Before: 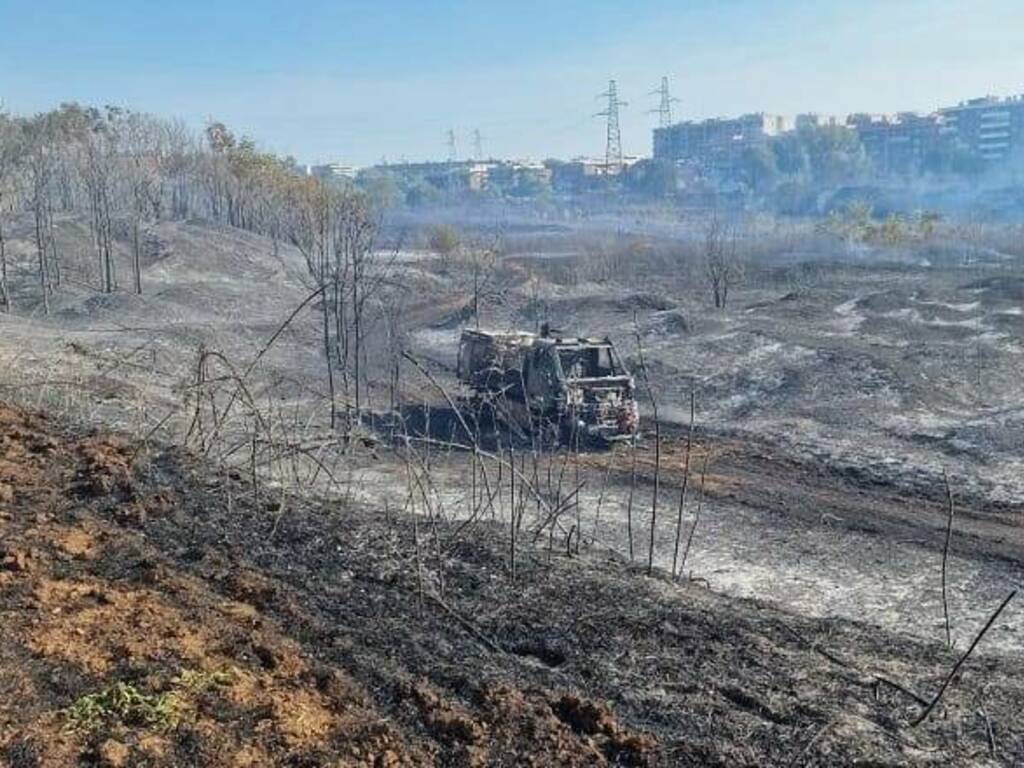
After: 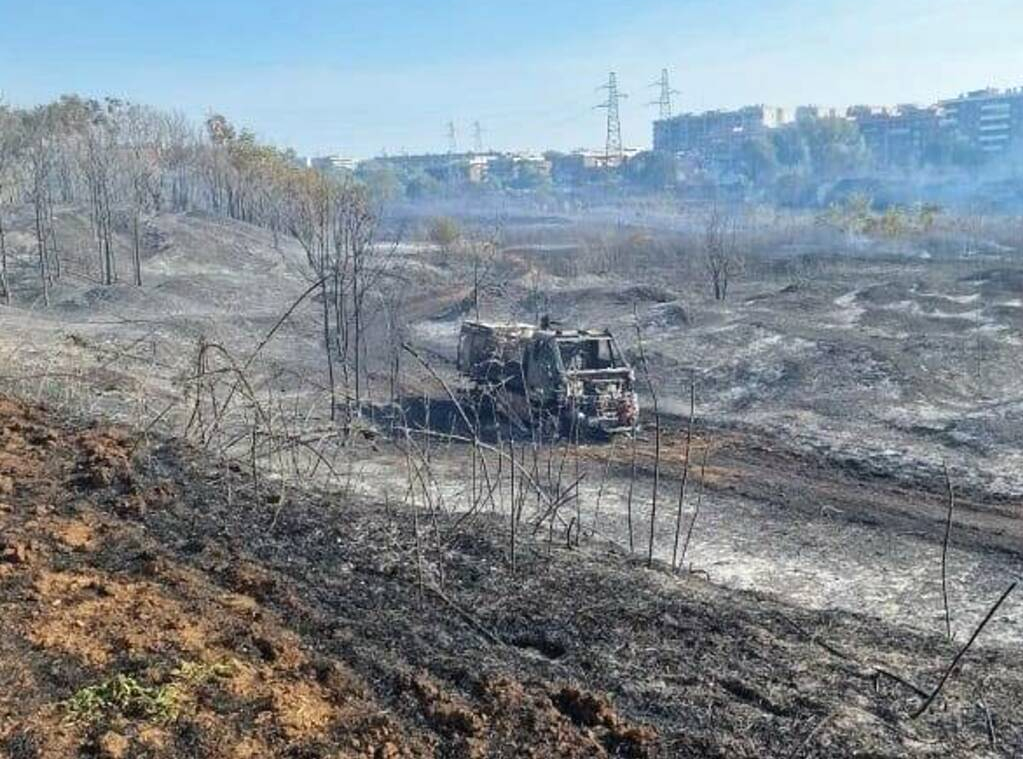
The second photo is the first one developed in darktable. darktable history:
crop: top 1.171%, right 0.029%
exposure: exposure 0.203 EV, compensate exposure bias true, compensate highlight preservation false
